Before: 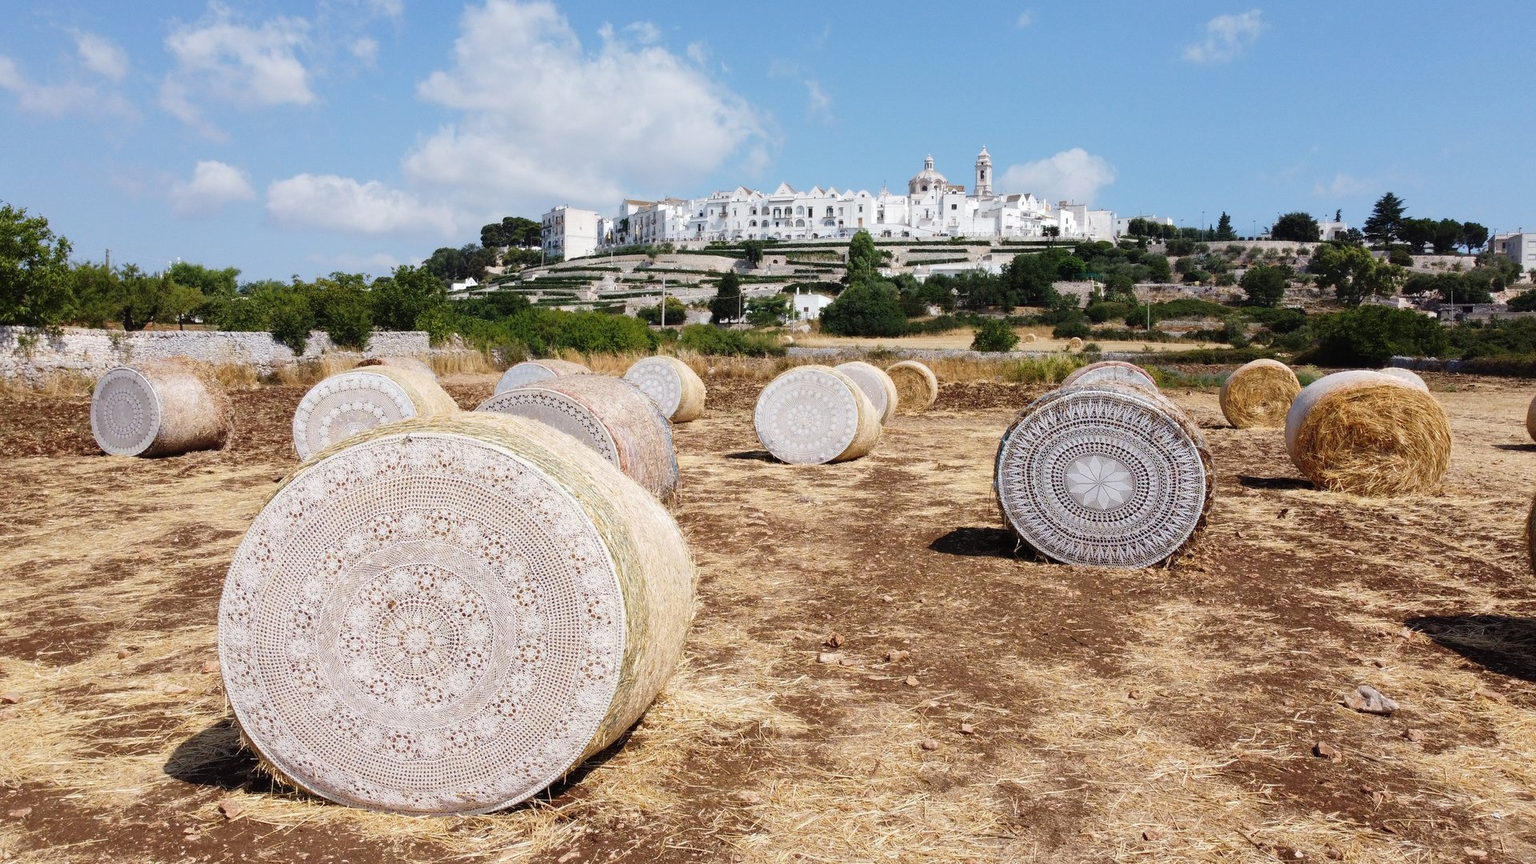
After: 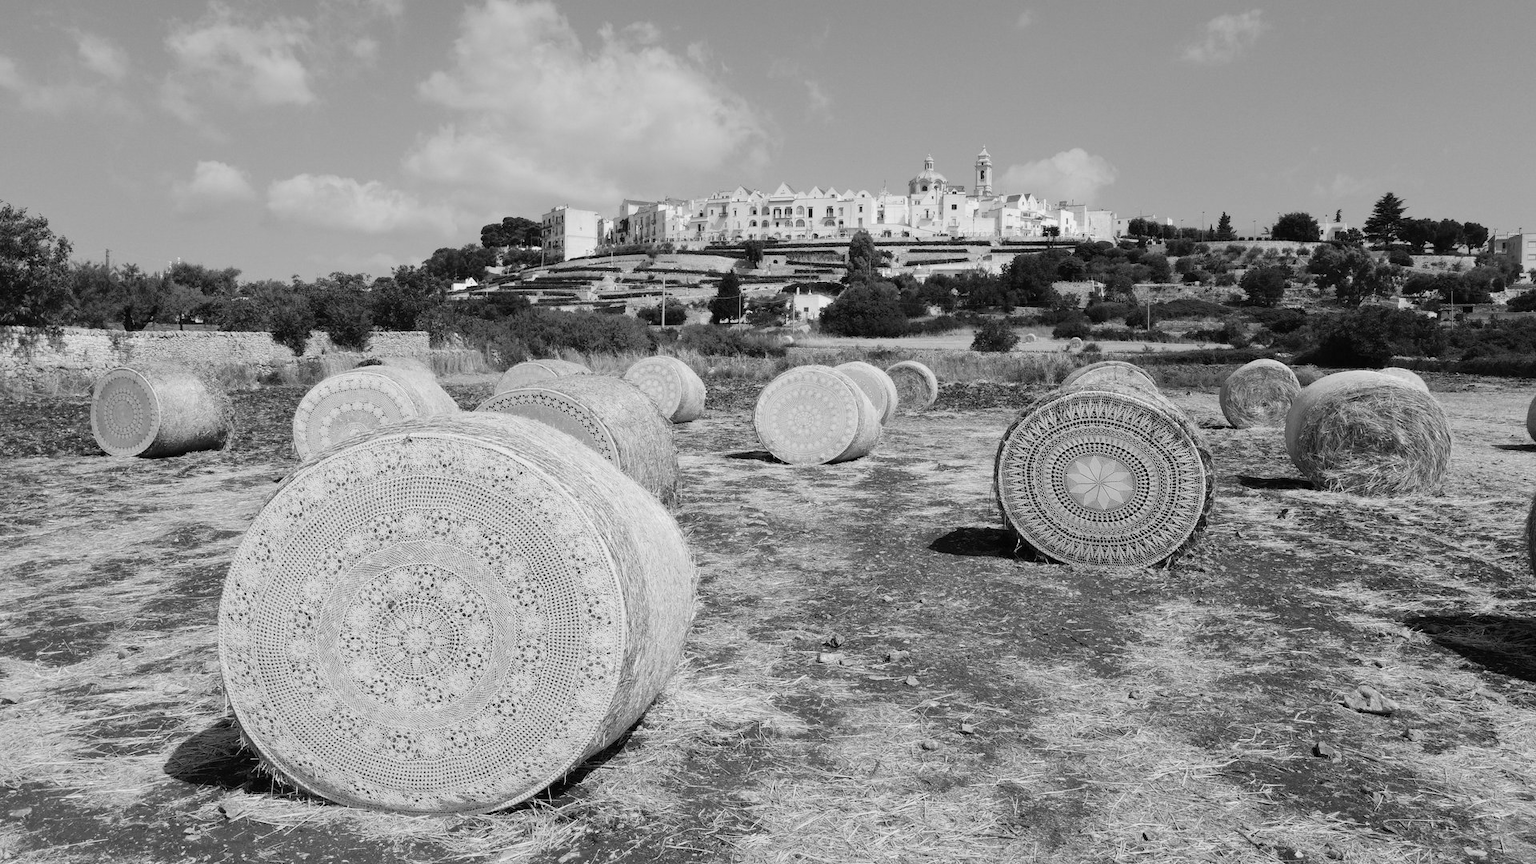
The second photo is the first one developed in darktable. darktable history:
monochrome: a -74.22, b 78.2
exposure: compensate exposure bias true, compensate highlight preservation false
